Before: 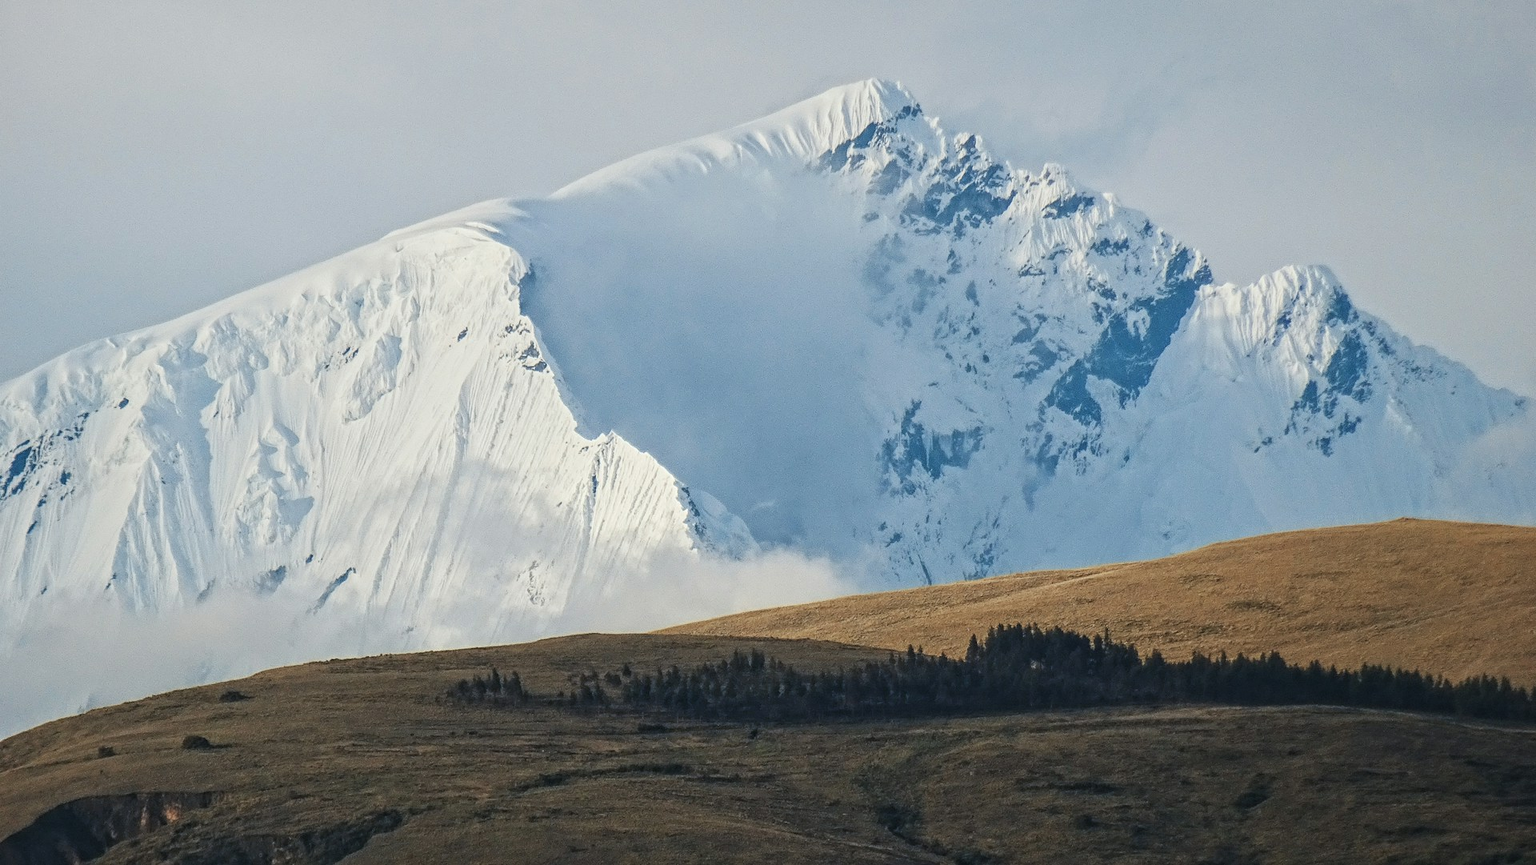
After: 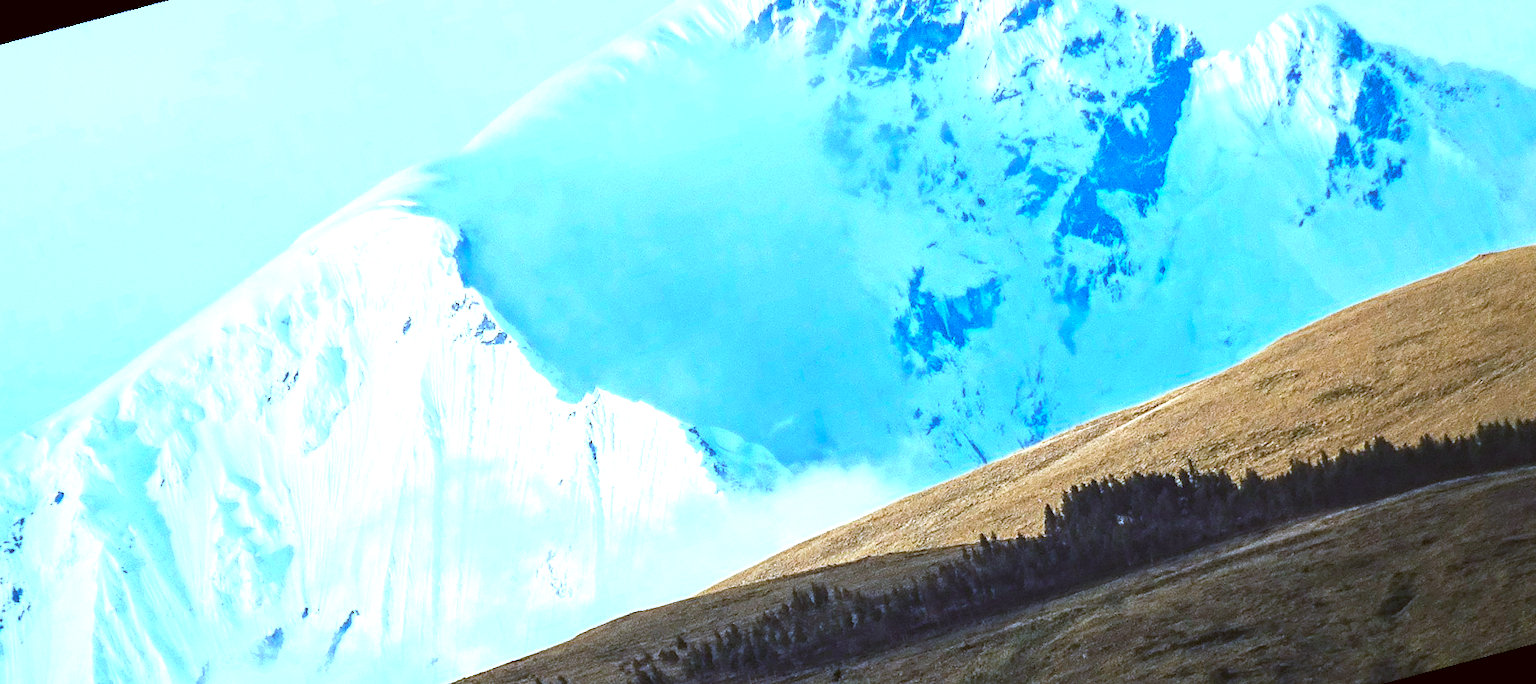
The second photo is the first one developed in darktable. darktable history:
color balance rgb: linear chroma grading › shadows -10%, linear chroma grading › global chroma 20%, perceptual saturation grading › global saturation 15%, perceptual brilliance grading › global brilliance 30%, perceptual brilliance grading › highlights 12%, perceptual brilliance grading › mid-tones 24%, global vibrance 20%
color correction: highlights a* -0.482, highlights b* 0.161, shadows a* 4.66, shadows b* 20.72
rotate and perspective: rotation -14.8°, crop left 0.1, crop right 0.903, crop top 0.25, crop bottom 0.748
white balance: red 0.871, blue 1.249
